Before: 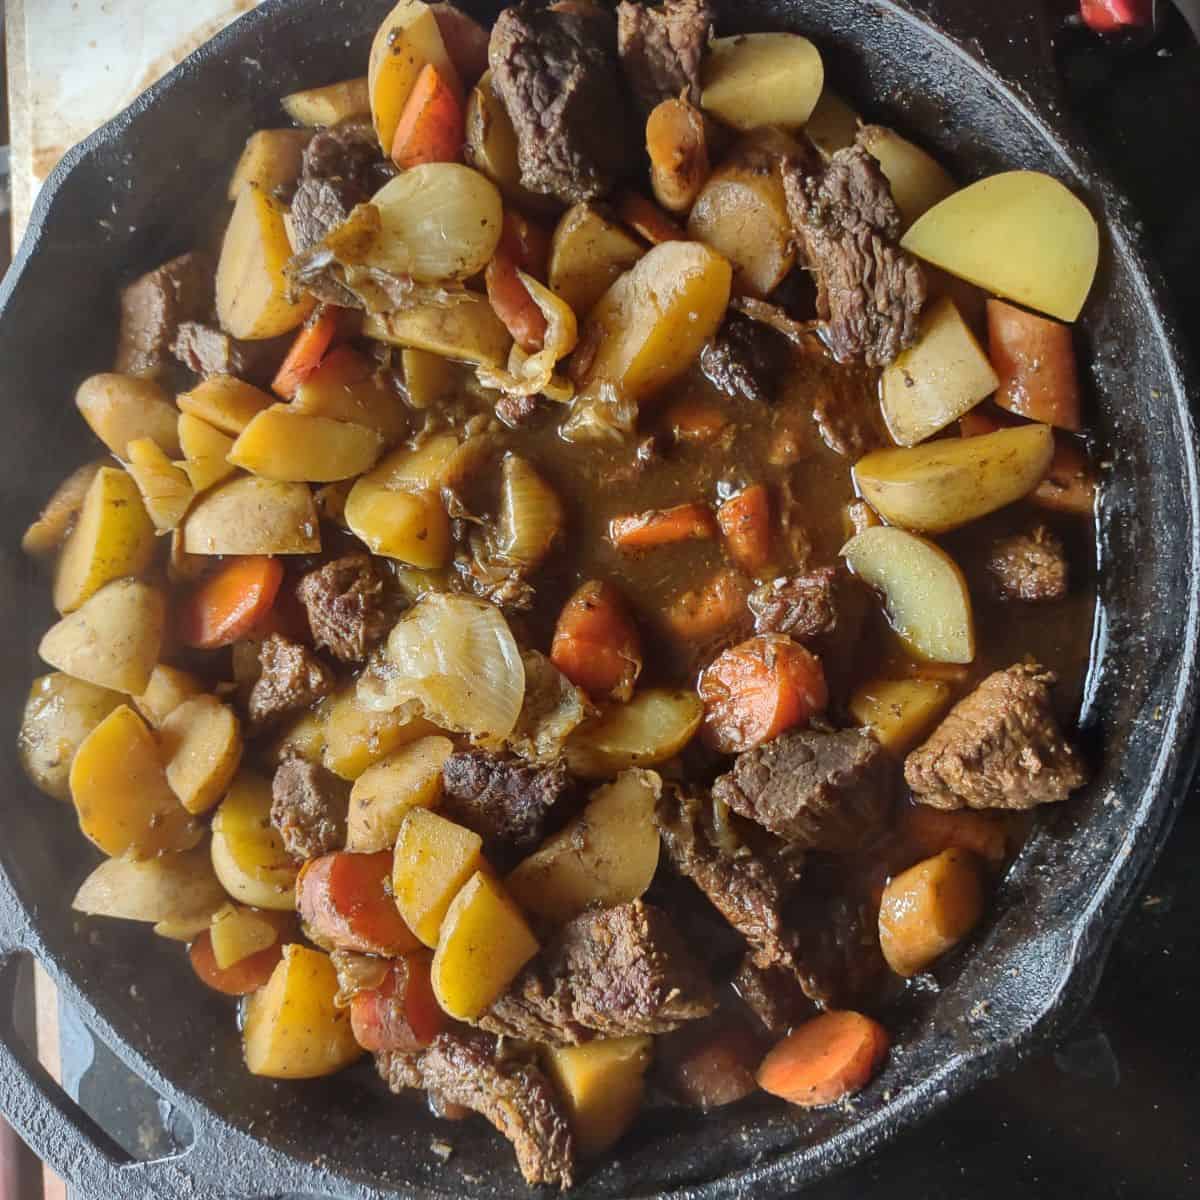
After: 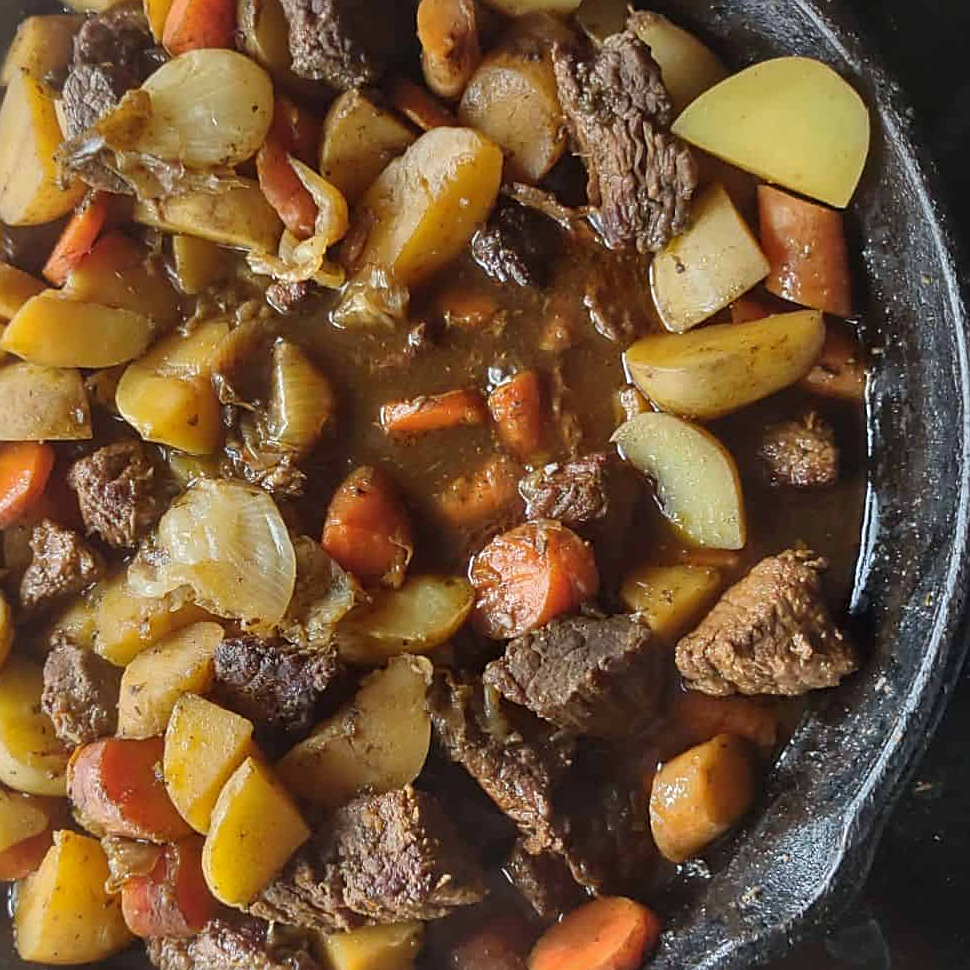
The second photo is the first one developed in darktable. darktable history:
shadows and highlights: shadows 25, highlights -25
sharpen: on, module defaults
crop: left 19.159%, top 9.58%, bottom 9.58%
